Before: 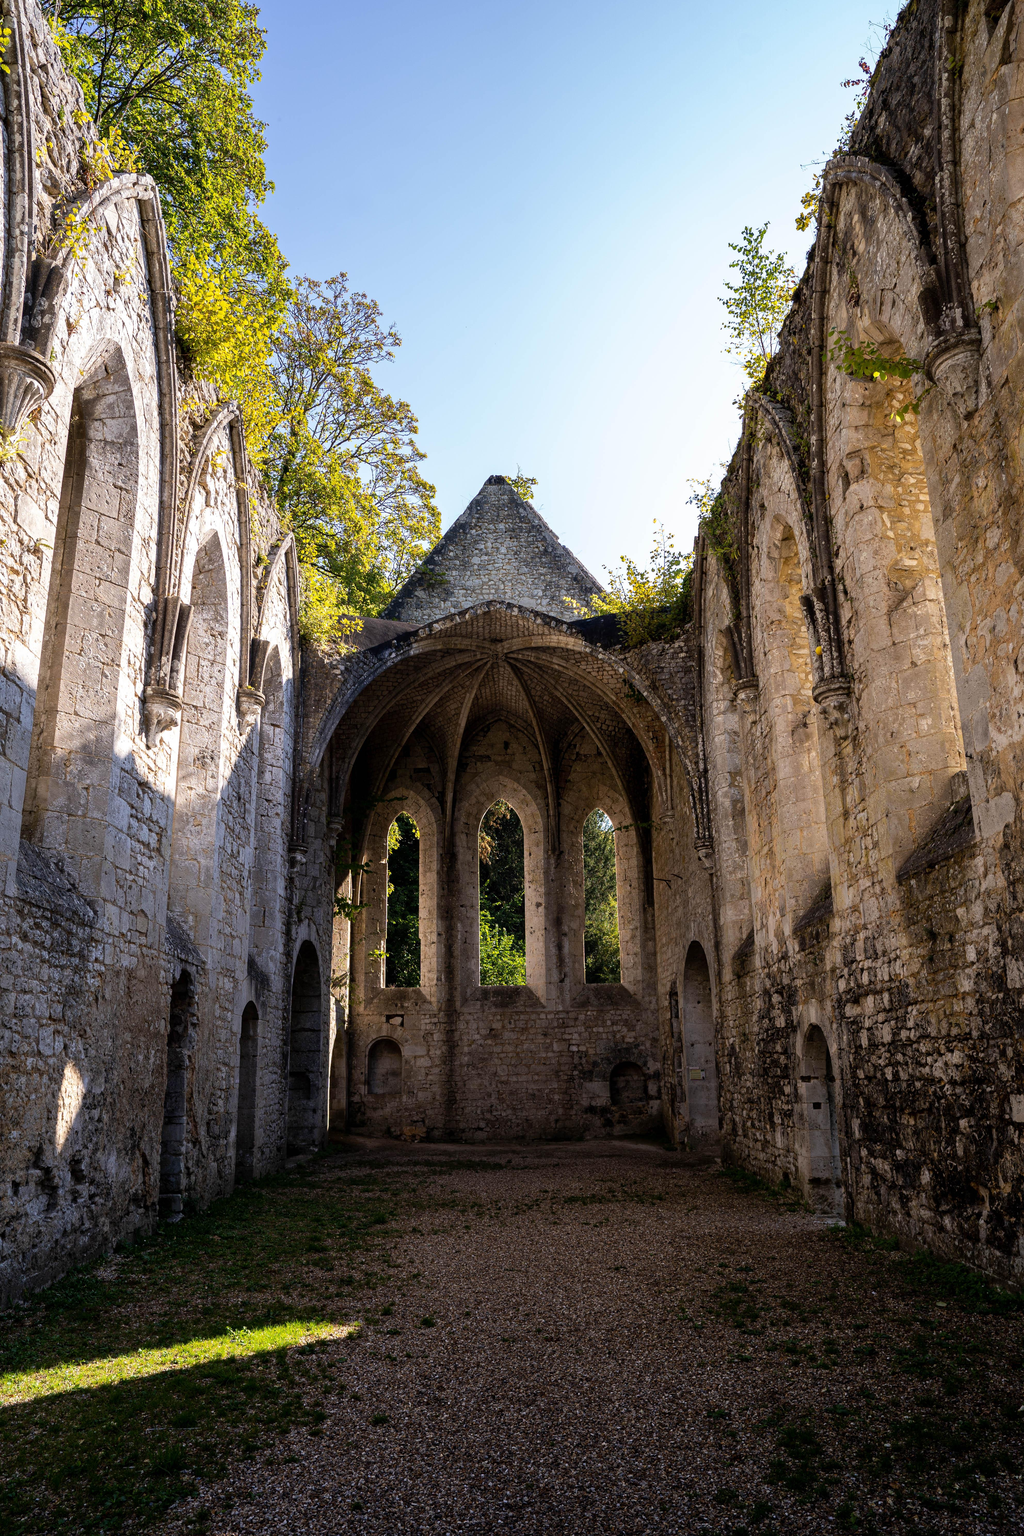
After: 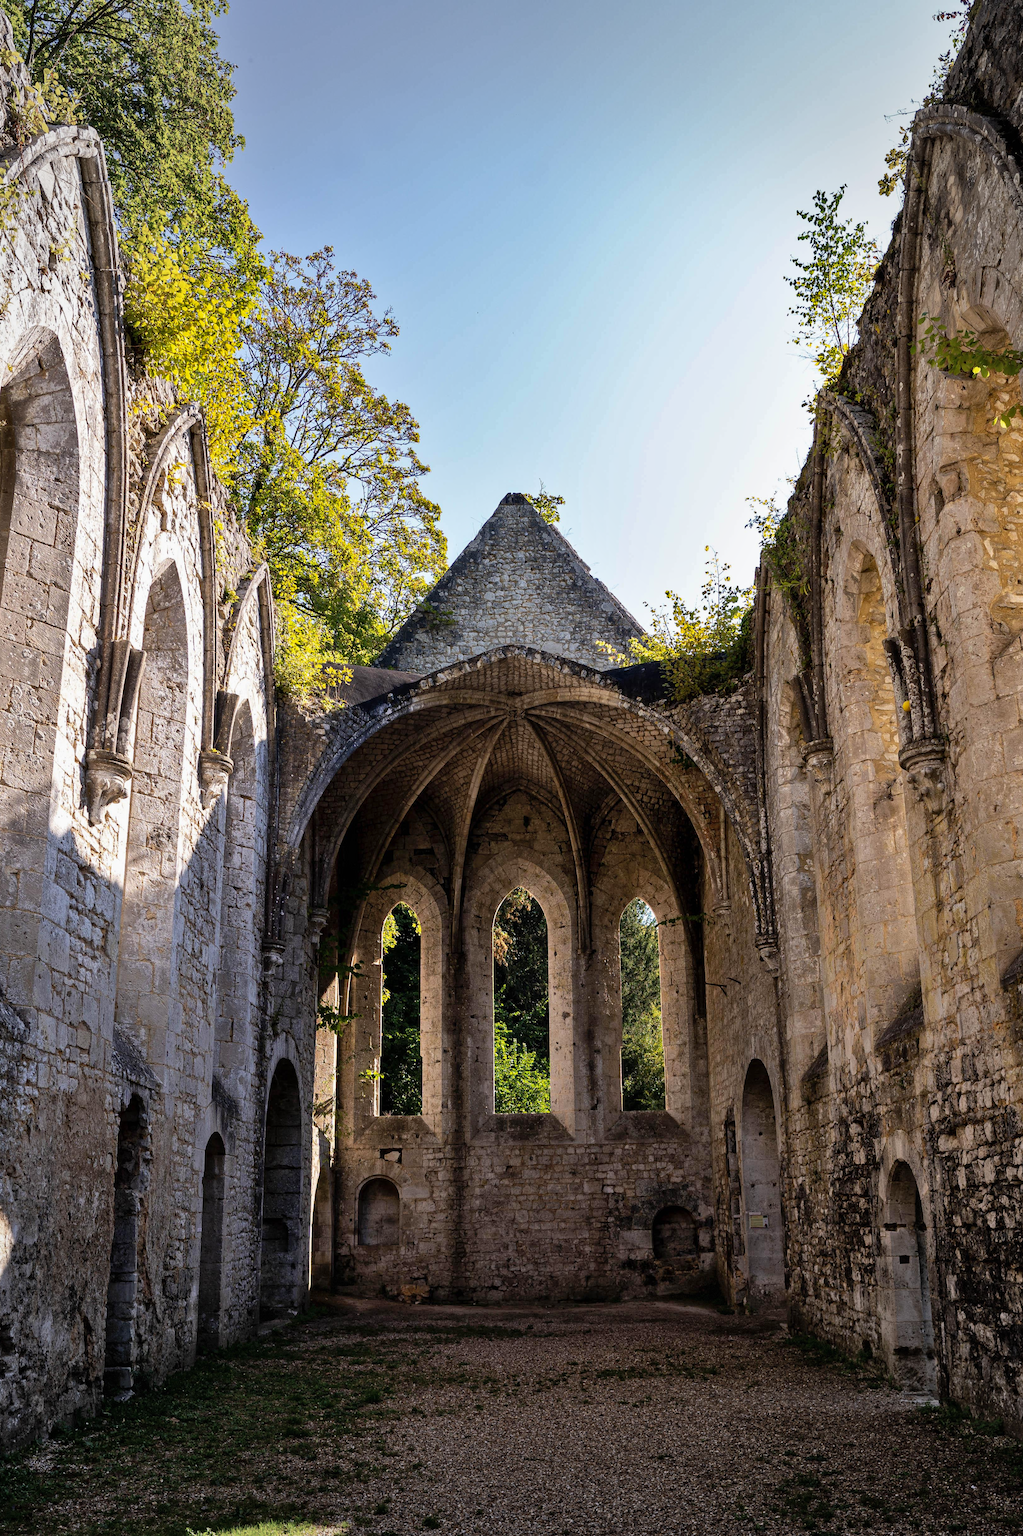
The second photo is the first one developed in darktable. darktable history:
shadows and highlights: shadows 43.71, white point adjustment -1.46, soften with gaussian
crop and rotate: left 7.196%, top 4.574%, right 10.605%, bottom 13.178%
vignetting: fall-off start 91%, fall-off radius 39.39%, brightness -0.182, saturation -0.3, width/height ratio 1.219, shape 1.3, dithering 8-bit output, unbound false
